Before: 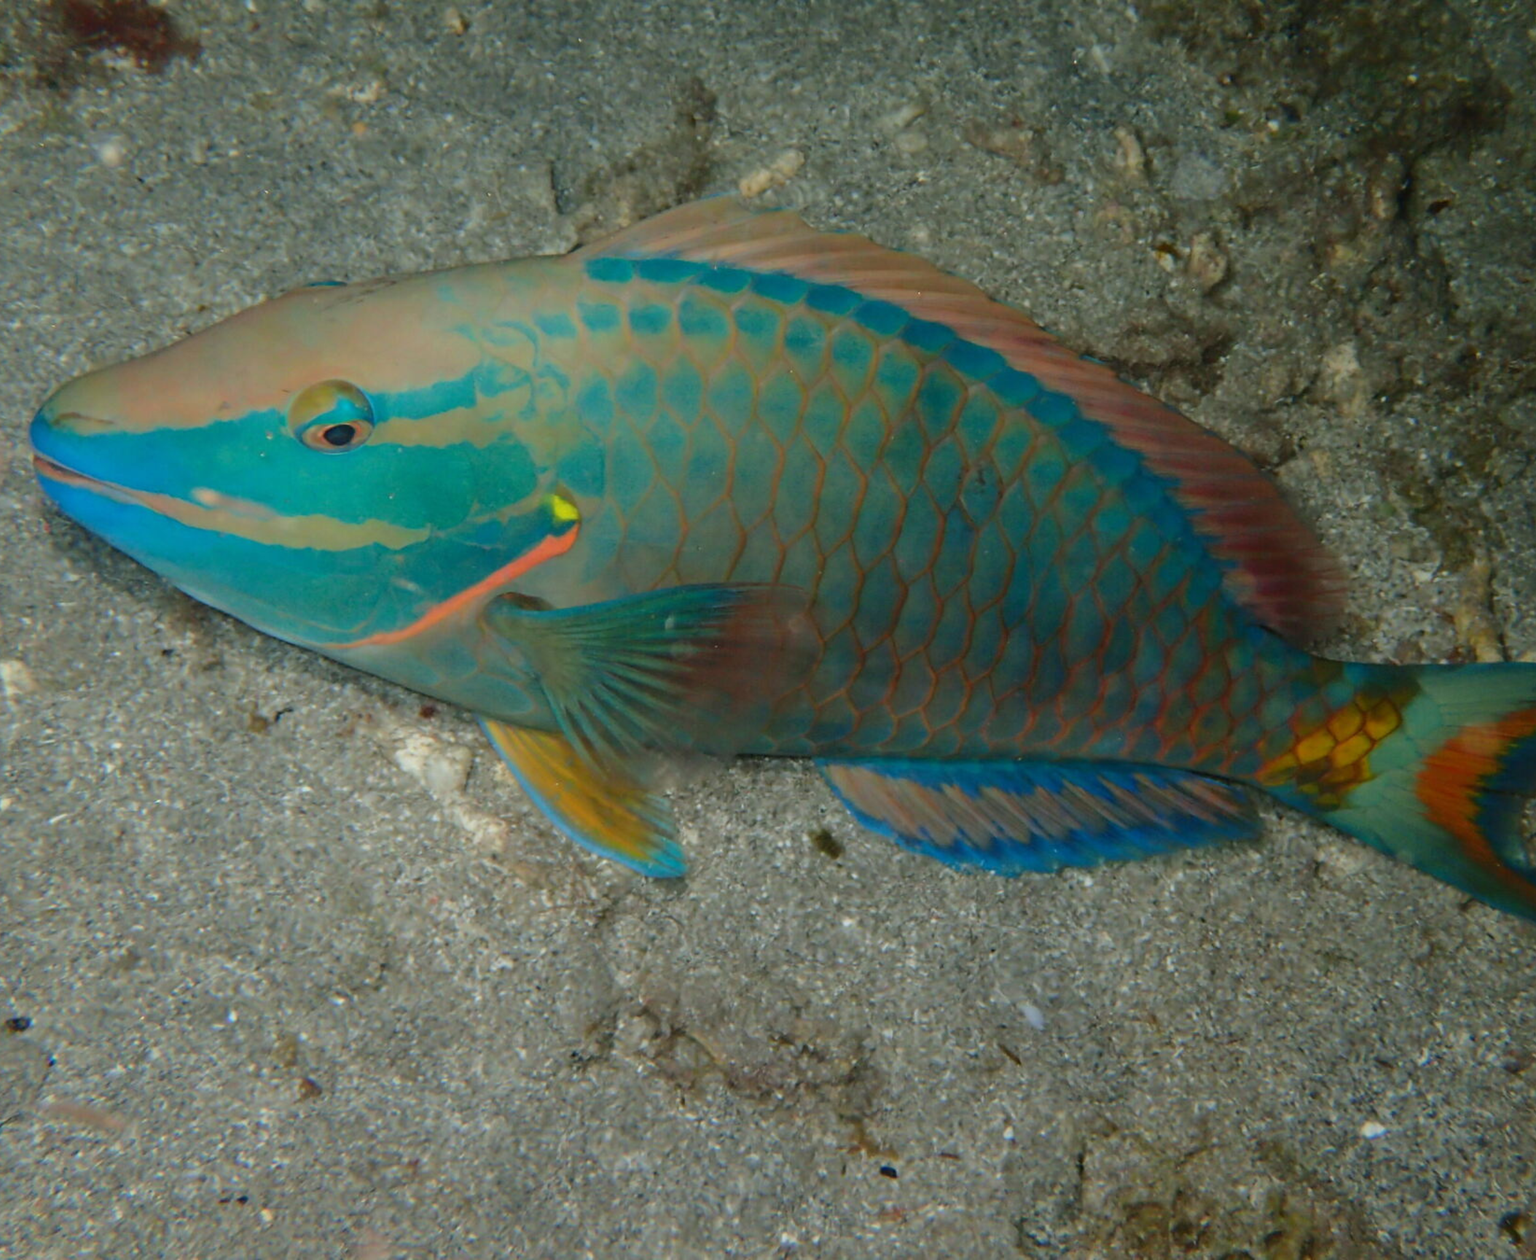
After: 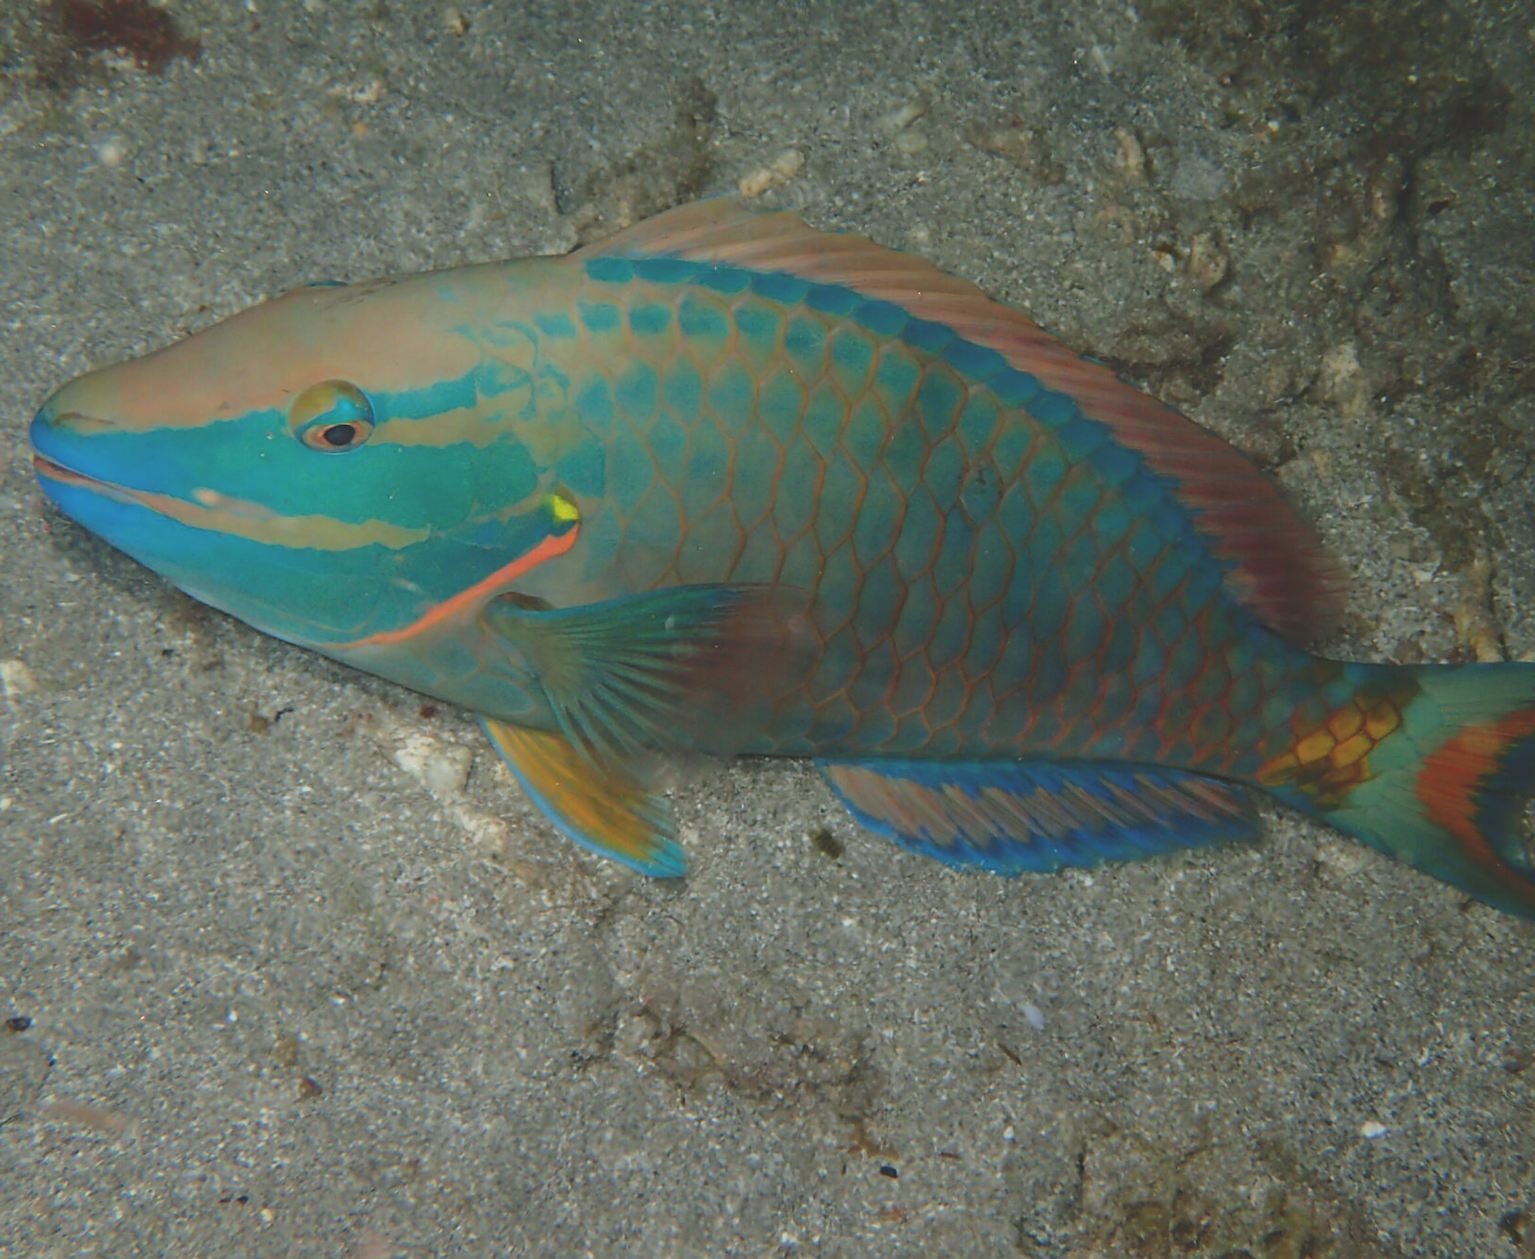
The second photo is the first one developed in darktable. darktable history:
sharpen: on, module defaults
exposure: black level correction -0.024, exposure -0.12 EV, compensate highlight preservation false
color correction: highlights b* -0.027
